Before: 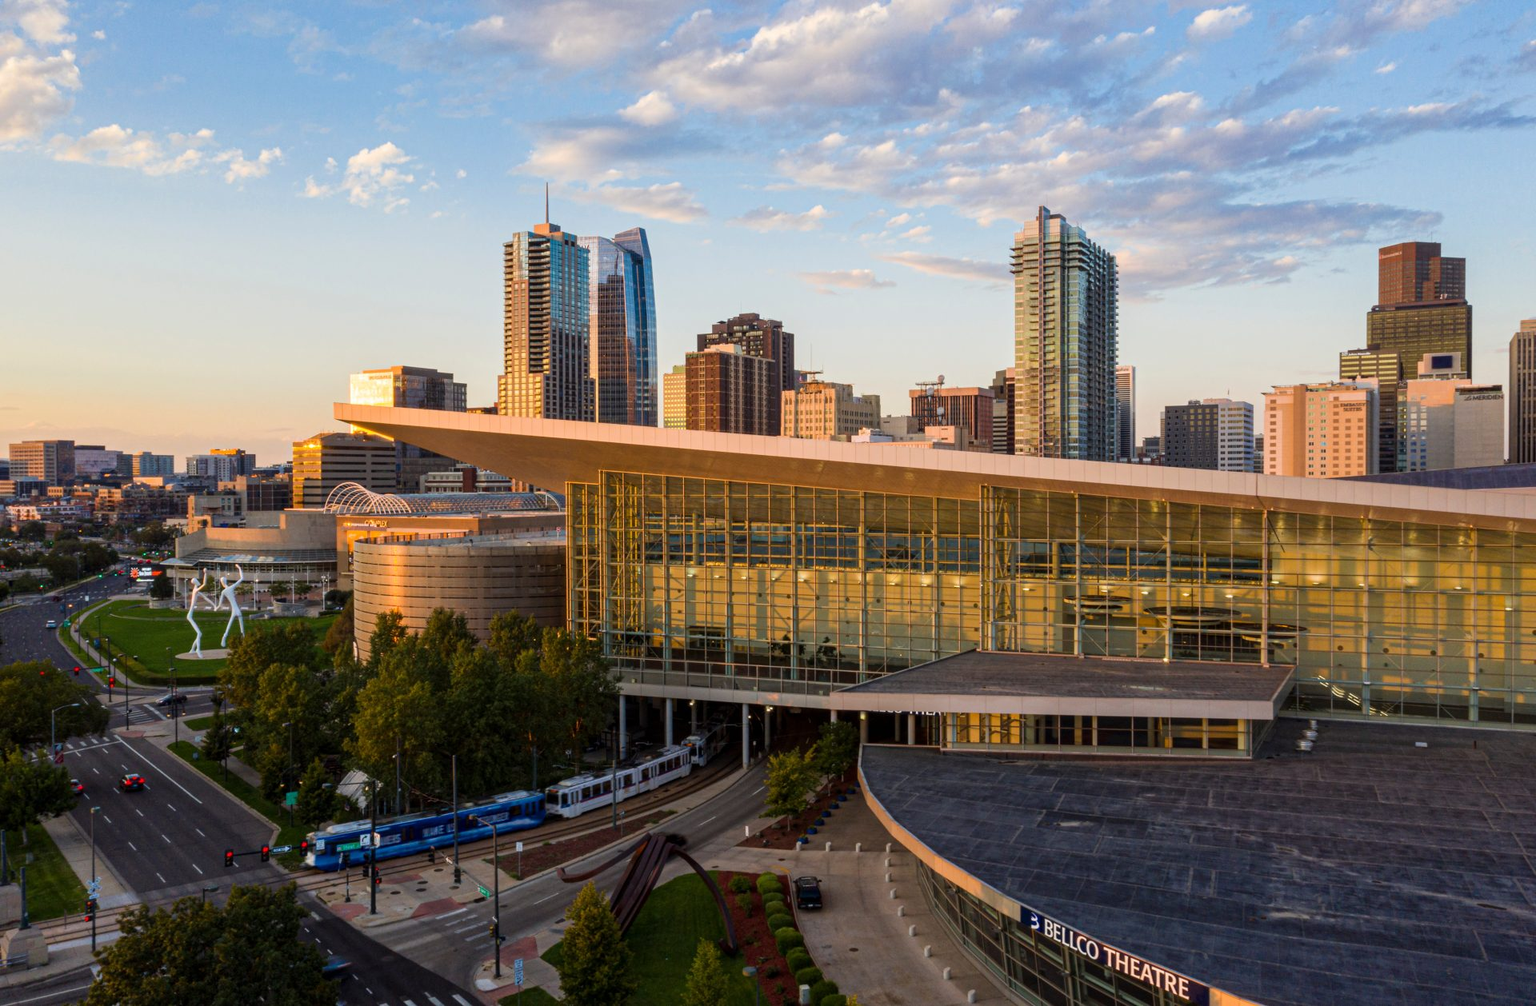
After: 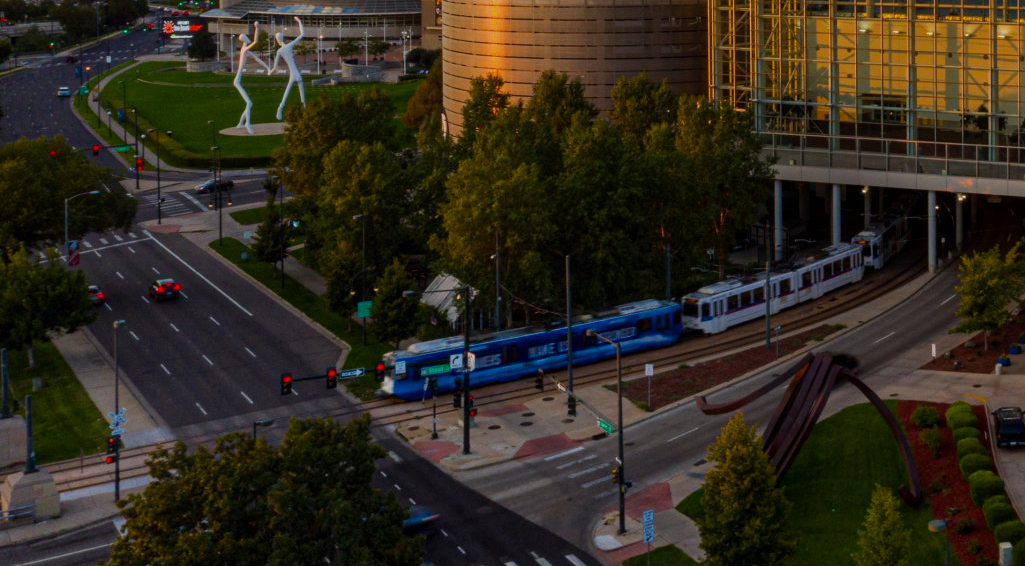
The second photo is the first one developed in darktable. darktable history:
color zones: curves: ch0 [(0, 0.613) (0.01, 0.613) (0.245, 0.448) (0.498, 0.529) (0.642, 0.665) (0.879, 0.777) (0.99, 0.613)]; ch1 [(0, 0) (0.143, 0) (0.286, 0) (0.429, 0) (0.571, 0) (0.714, 0) (0.857, 0)], mix -121.96%
crop and rotate: top 54.778%, right 46.61%, bottom 0.159%
graduated density: rotation 5.63°, offset 76.9
